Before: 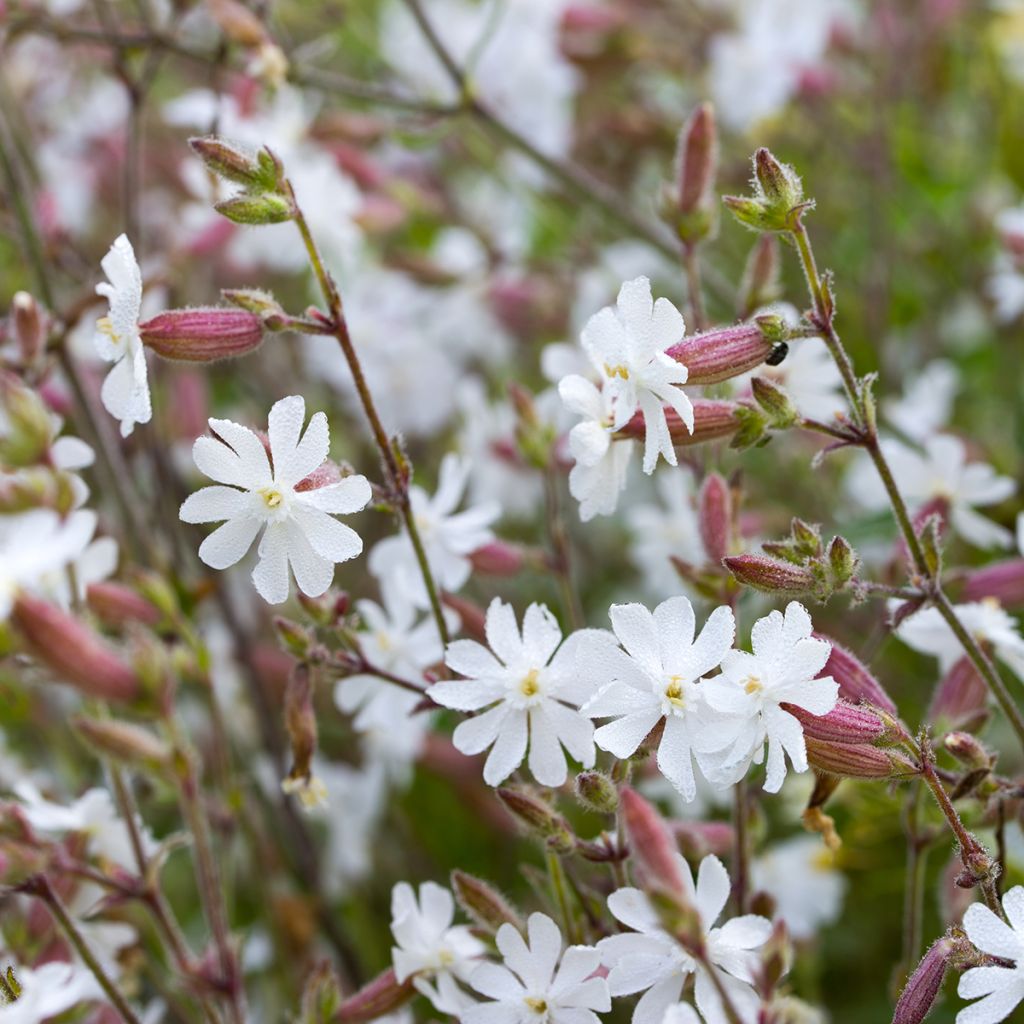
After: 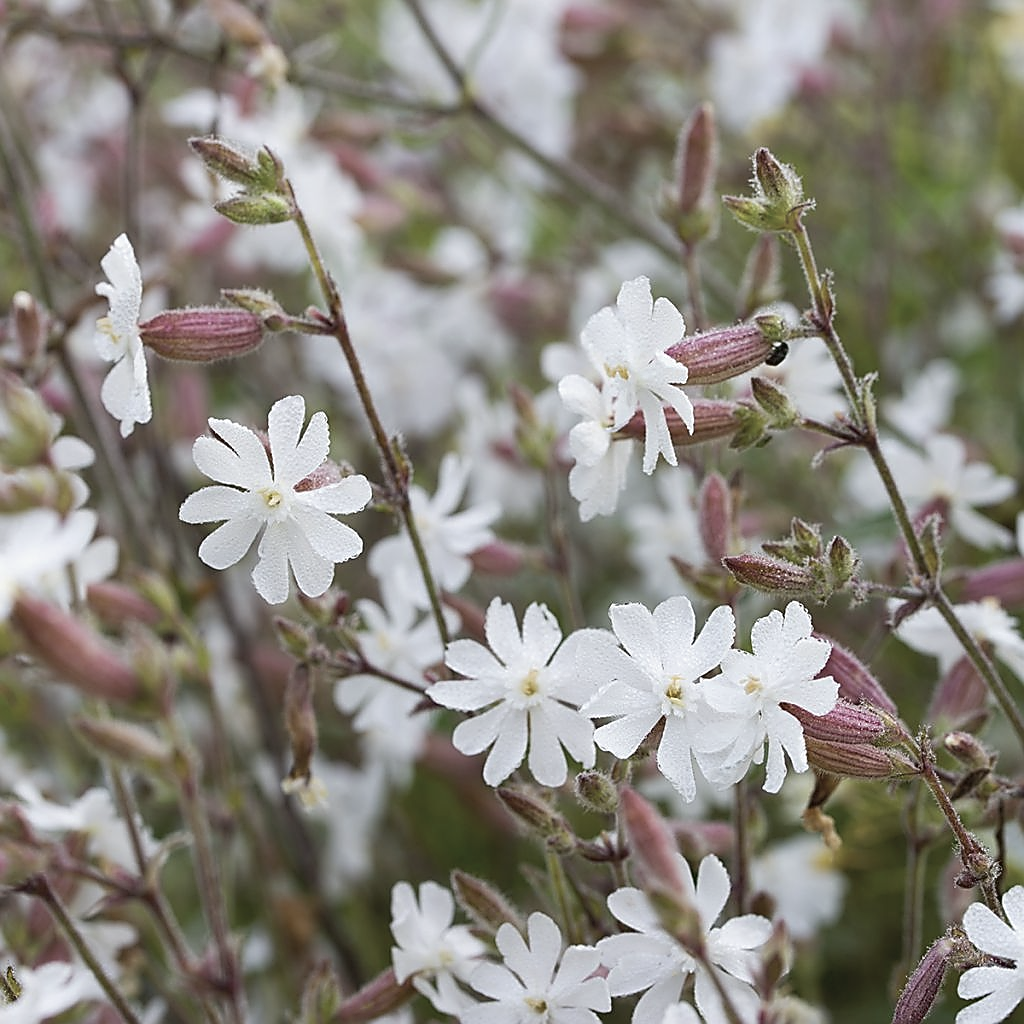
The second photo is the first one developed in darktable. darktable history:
sharpen: radius 1.4, amount 1.25, threshold 0.7
contrast brightness saturation: contrast -0.05, saturation -0.41
